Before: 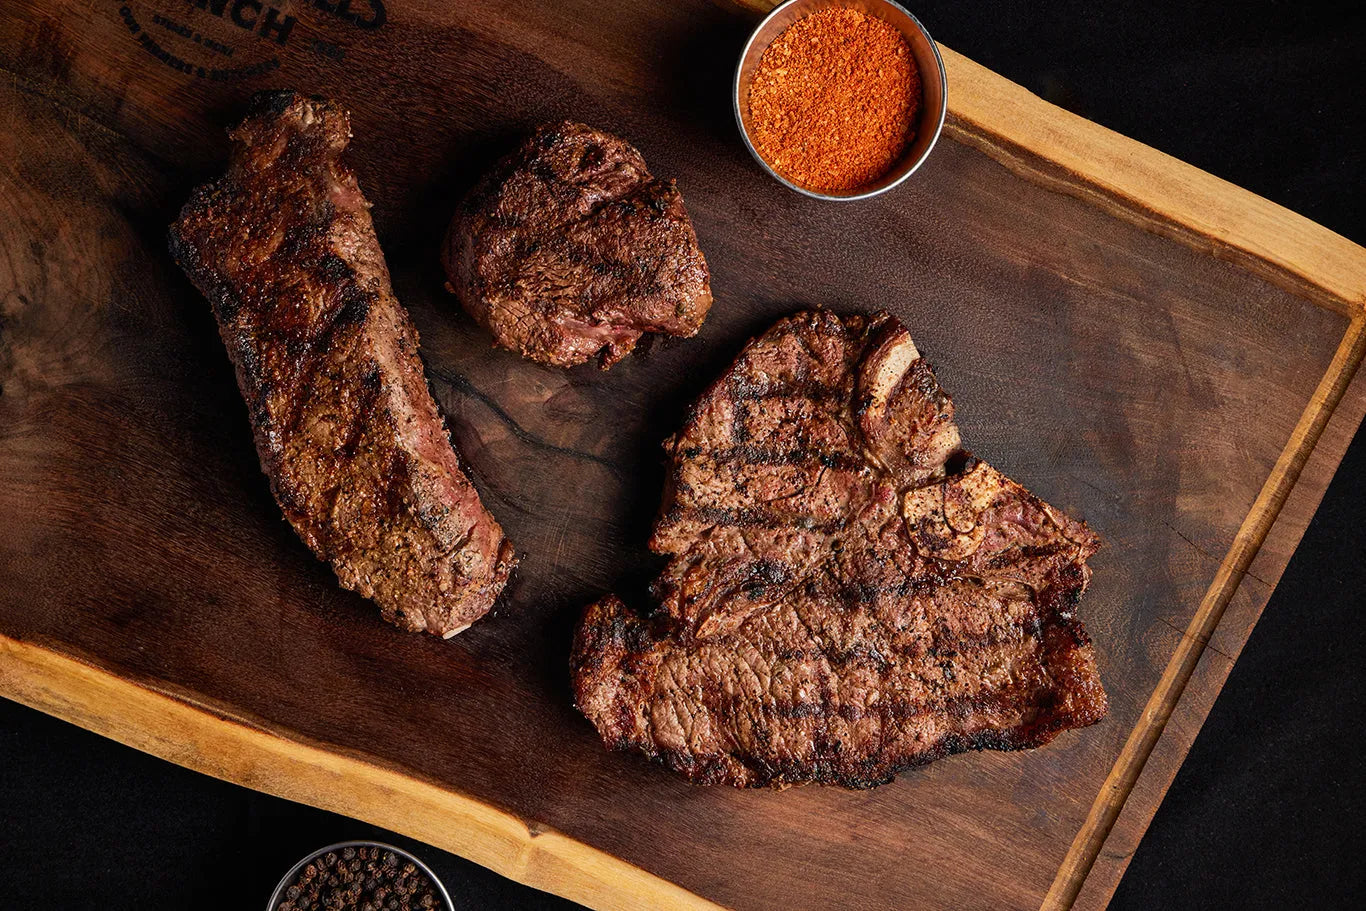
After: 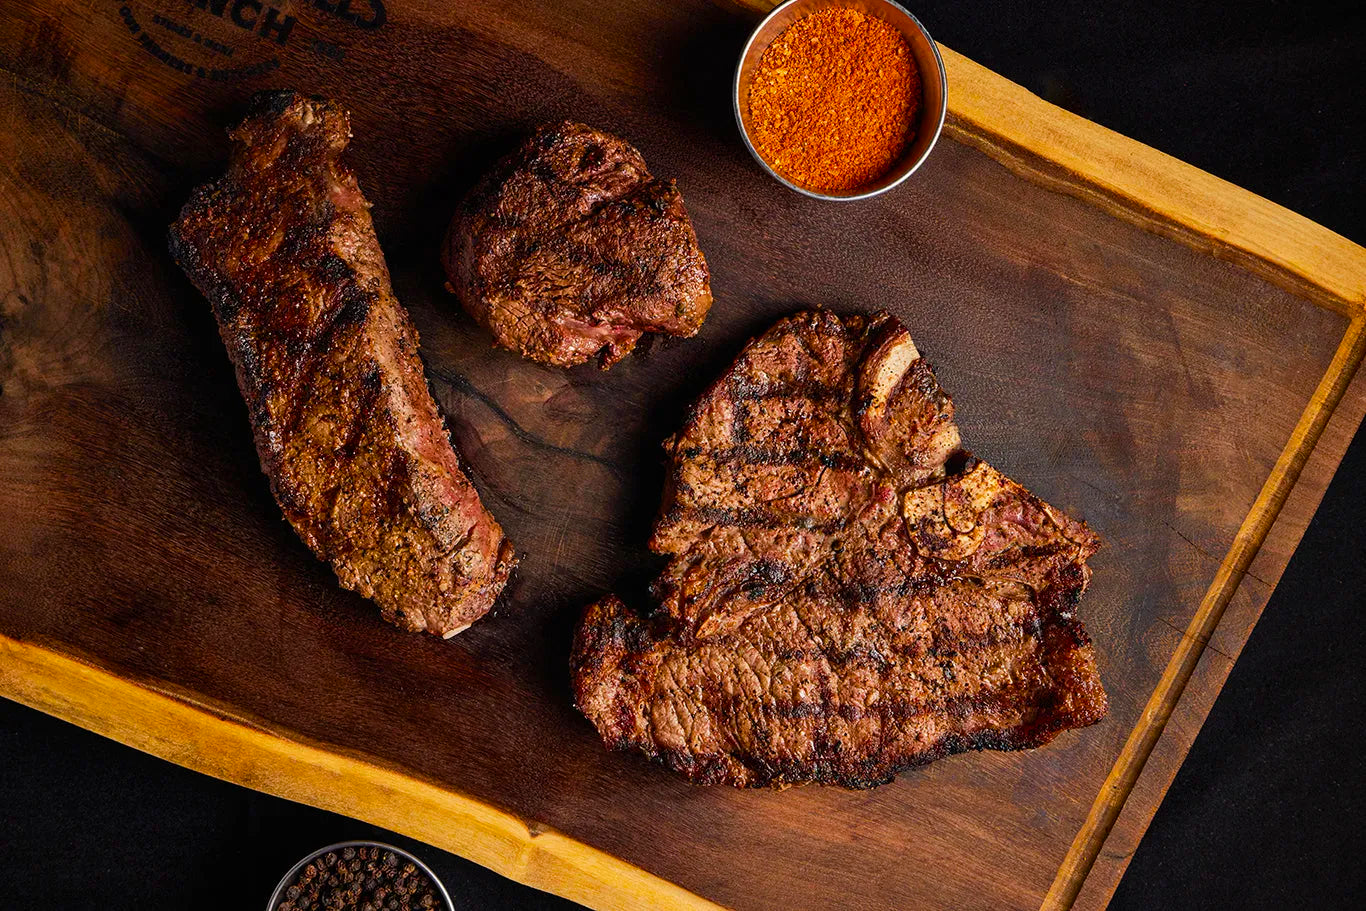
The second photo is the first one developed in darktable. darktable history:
color balance rgb: perceptual saturation grading › global saturation 19.781%, global vibrance 23.972%
base curve: curves: ch0 [(0, 0) (0.989, 0.992)], preserve colors none
